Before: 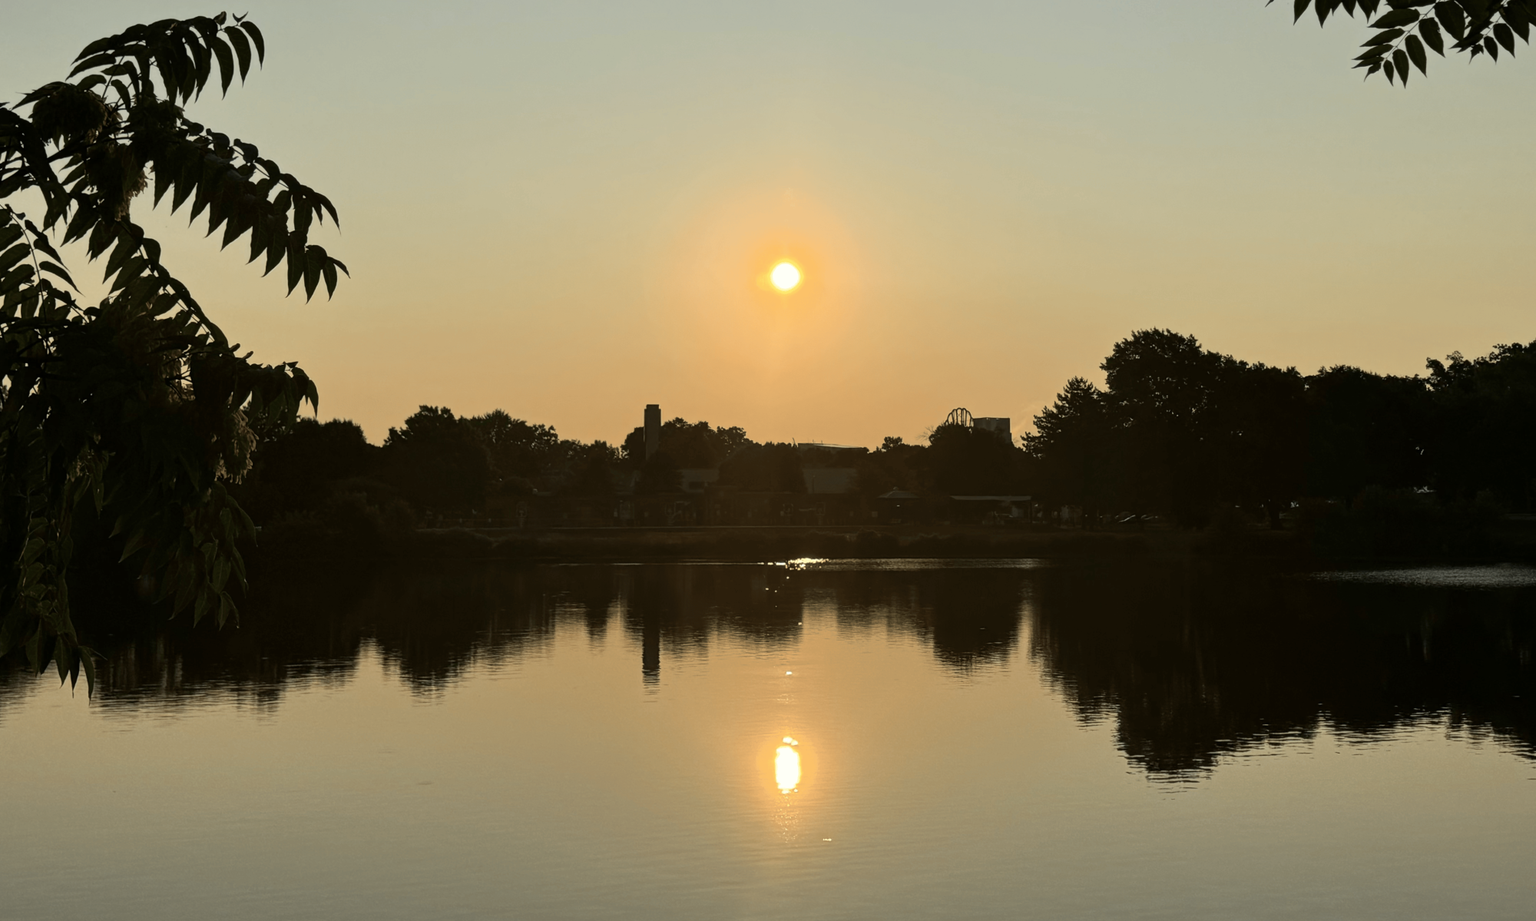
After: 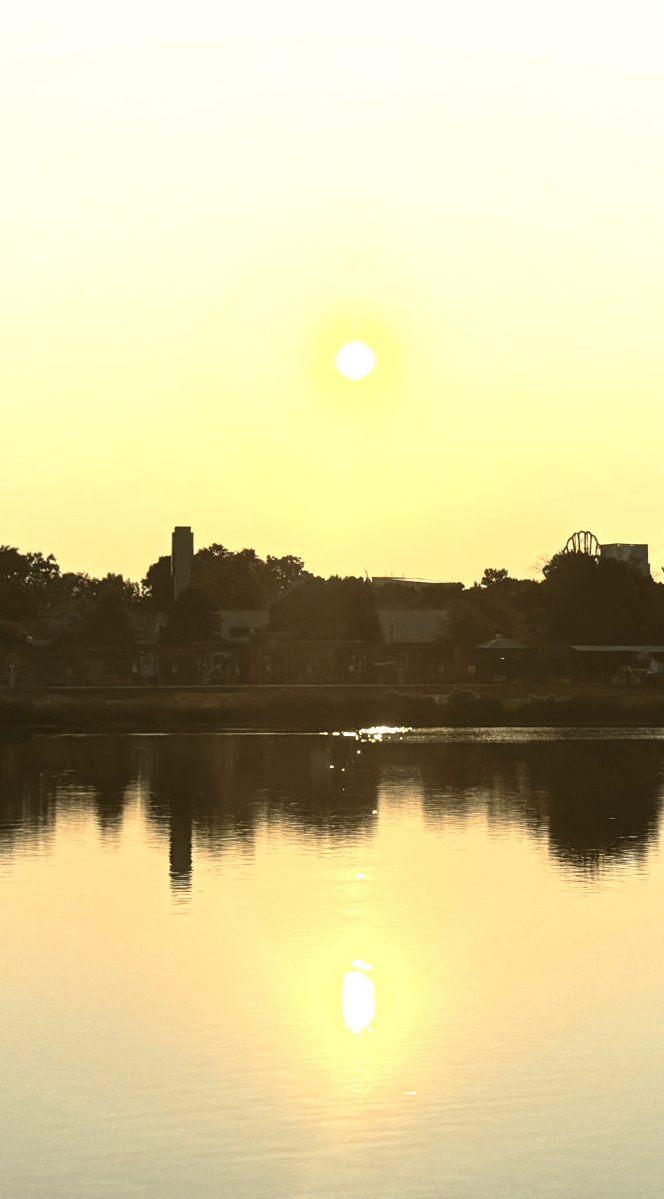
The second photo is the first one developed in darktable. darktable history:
exposure: black level correction 0, exposure 1.279 EV, compensate exposure bias true, compensate highlight preservation false
crop: left 33.369%, right 33.406%
